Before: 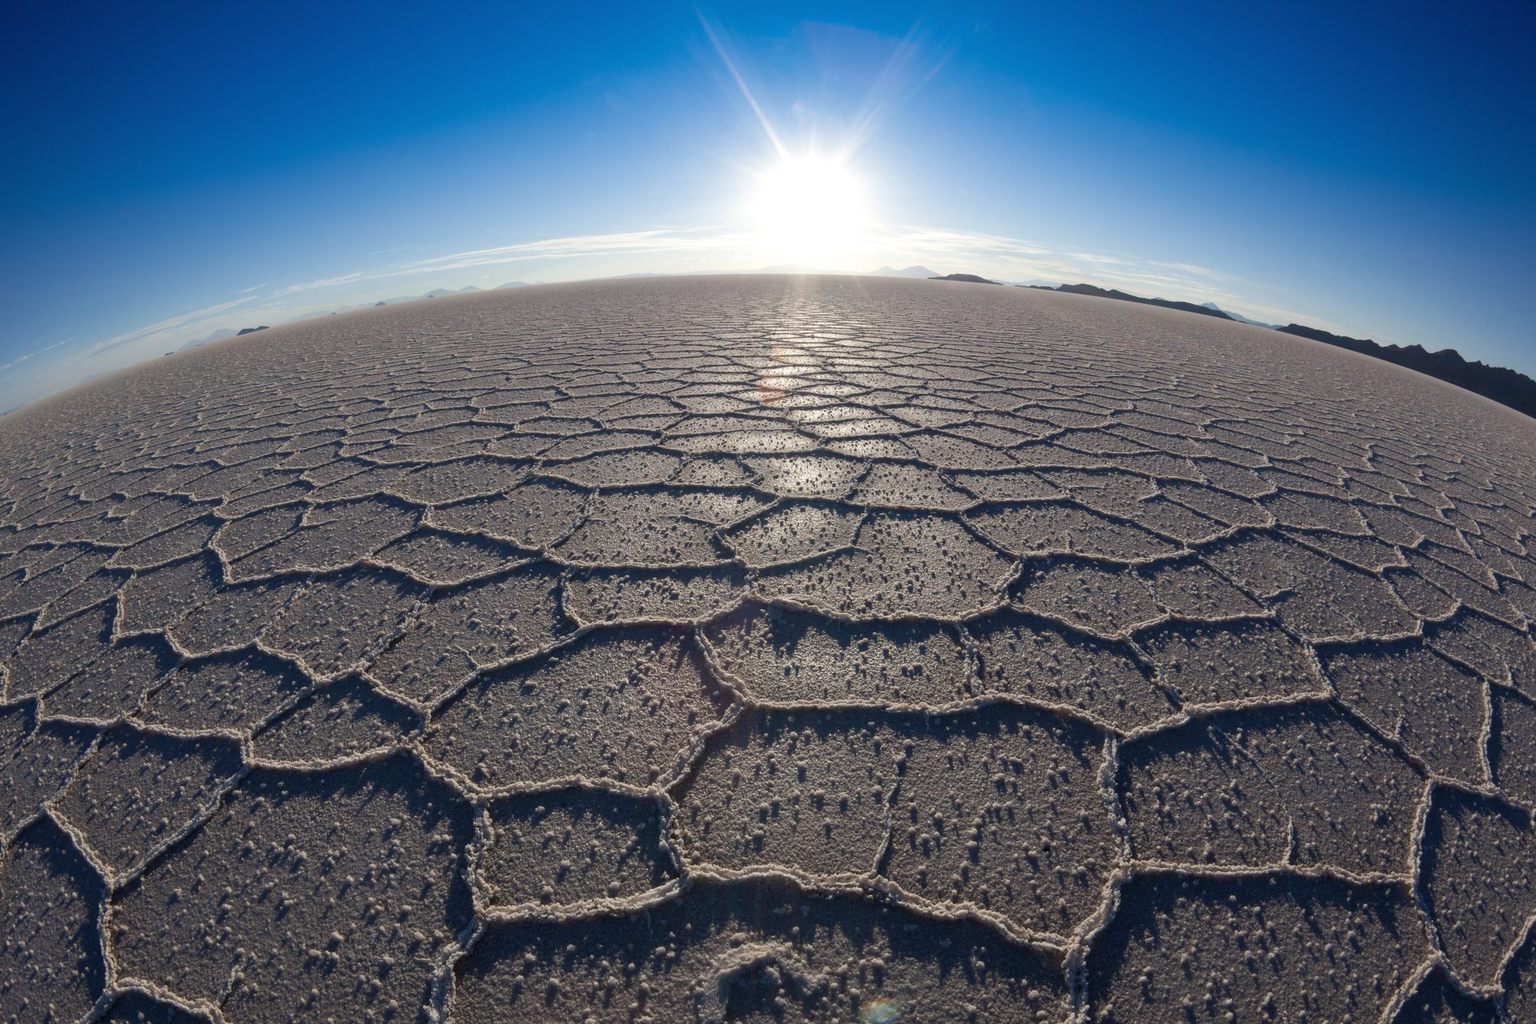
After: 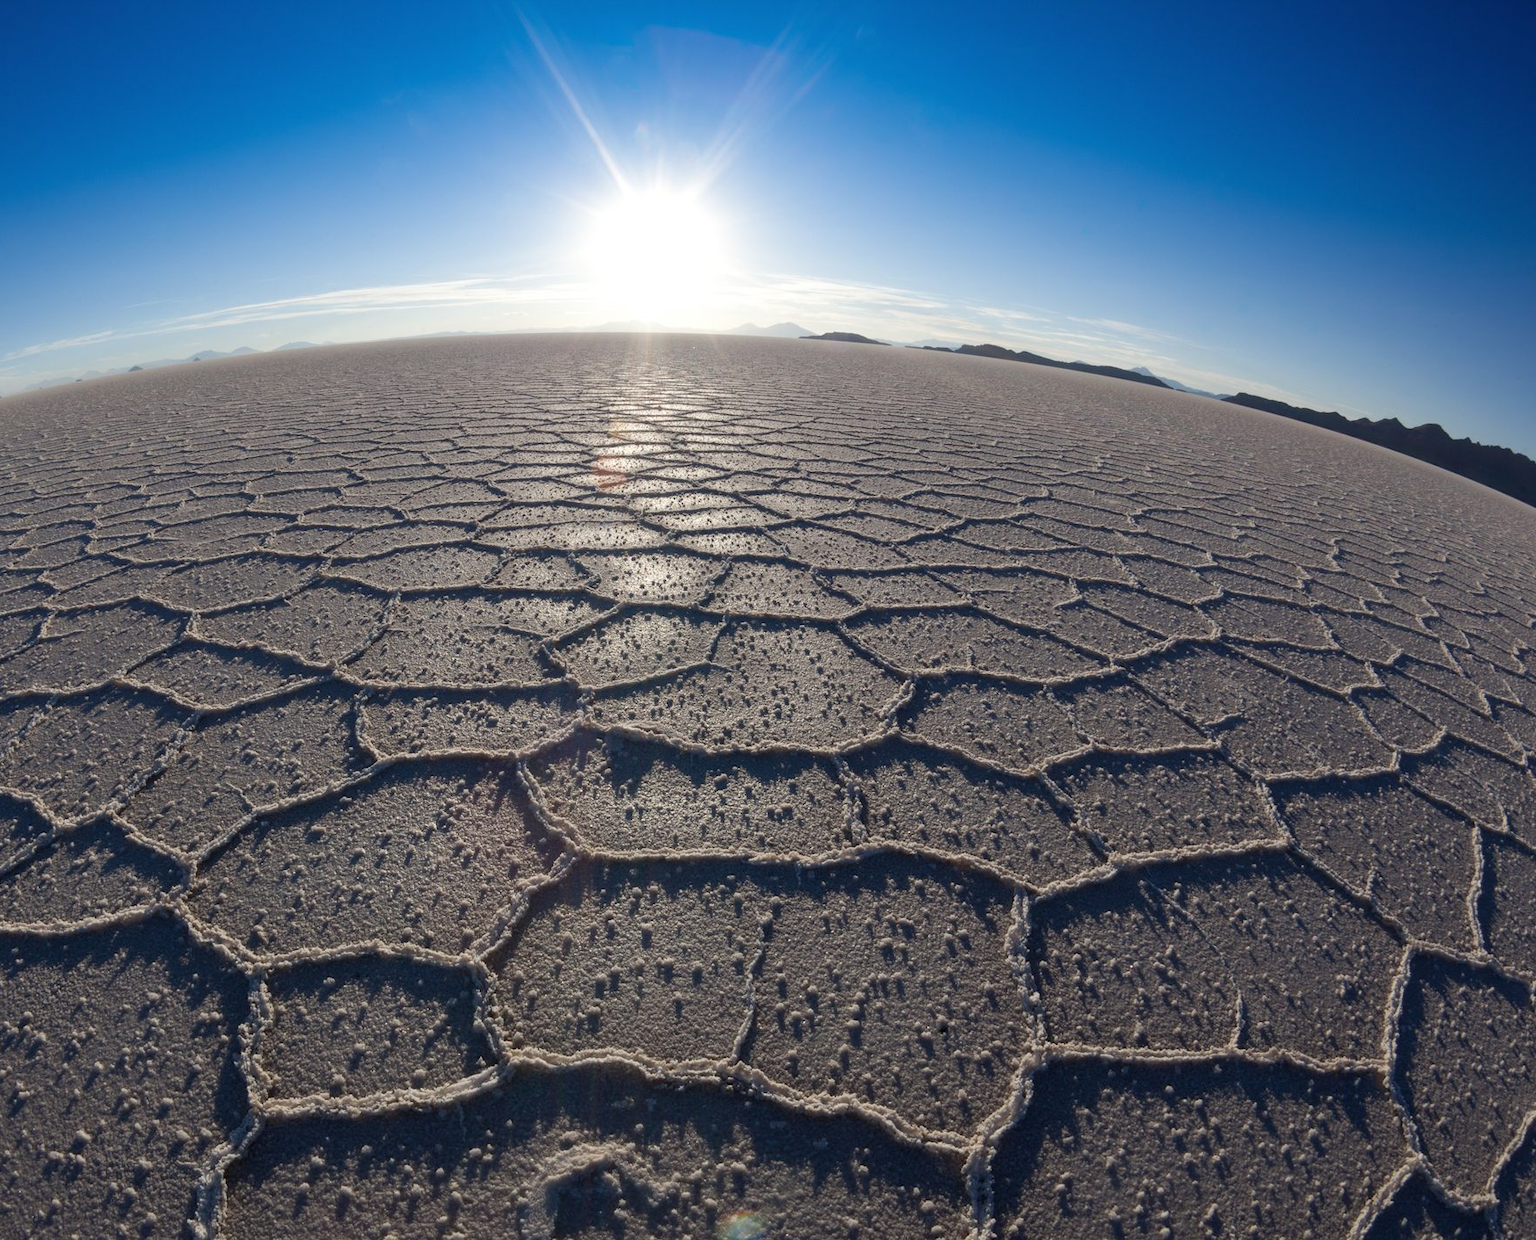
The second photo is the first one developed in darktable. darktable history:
crop: left 17.492%, bottom 0.035%
